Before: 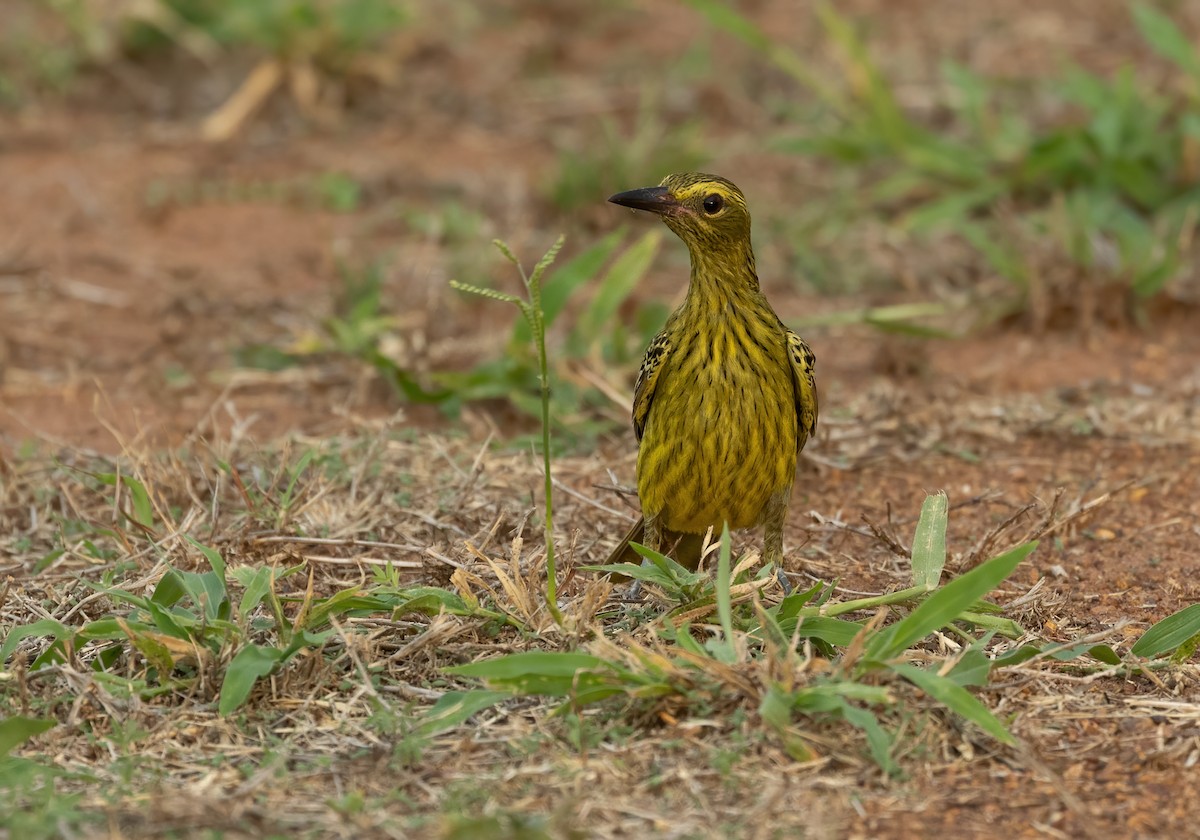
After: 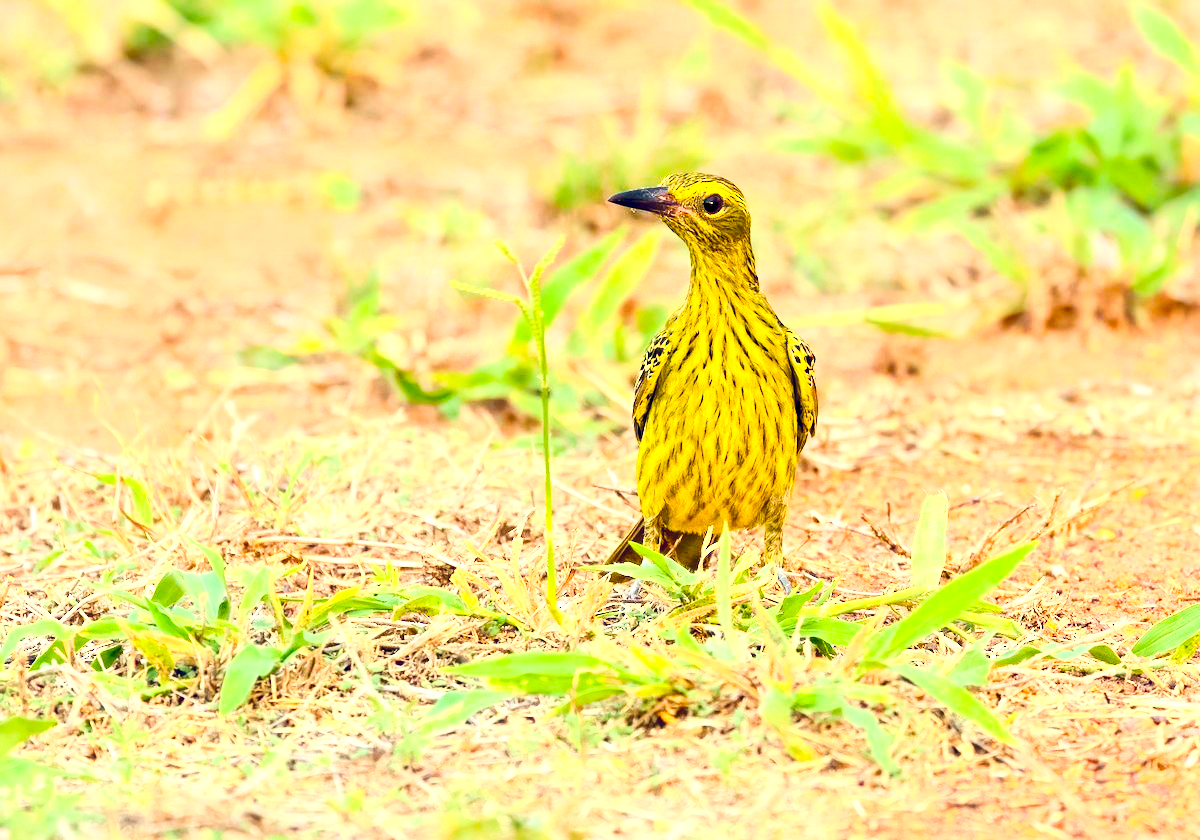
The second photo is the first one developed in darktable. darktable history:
exposure: black level correction 0.001, exposure 1.398 EV, compensate highlight preservation false
local contrast: highlights 102%, shadows 102%, detail 119%, midtone range 0.2
contrast brightness saturation: contrast 0.404, brightness 0.105, saturation 0.213
color balance rgb: shadows lift › chroma 2.006%, shadows lift › hue 138.47°, global offset › luminance -0.292%, global offset › chroma 0.319%, global offset › hue 260.87°, perceptual saturation grading › global saturation 40.457%, perceptual saturation grading › highlights -25.06%, perceptual saturation grading › mid-tones 35.319%, perceptual saturation grading › shadows 35.124%, perceptual brilliance grading › global brilliance 9.757%, perceptual brilliance grading › shadows 15.686%
